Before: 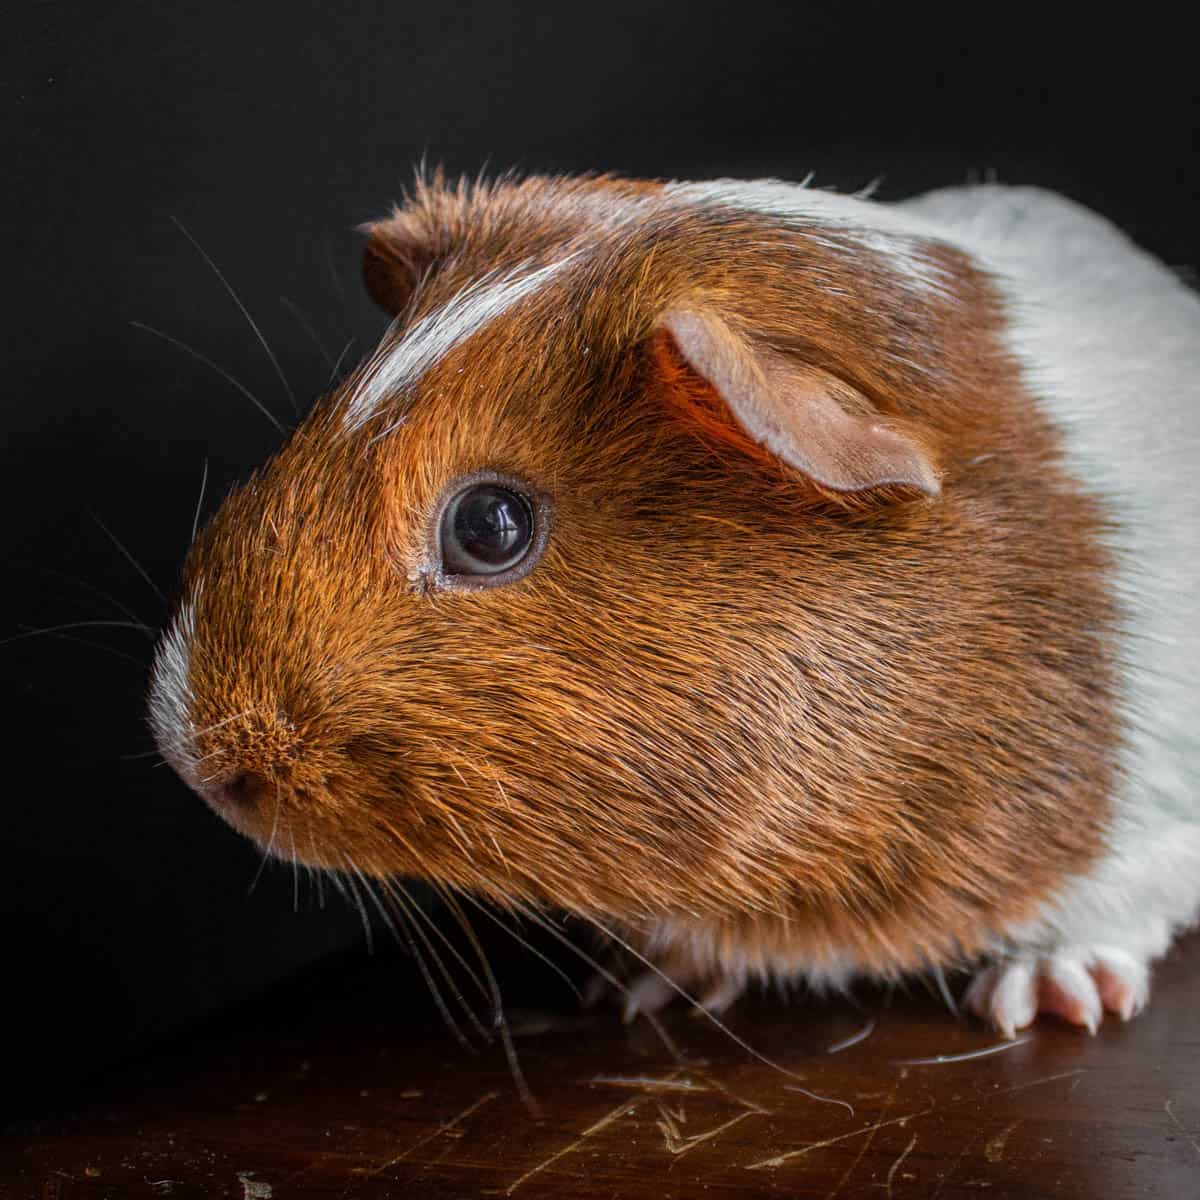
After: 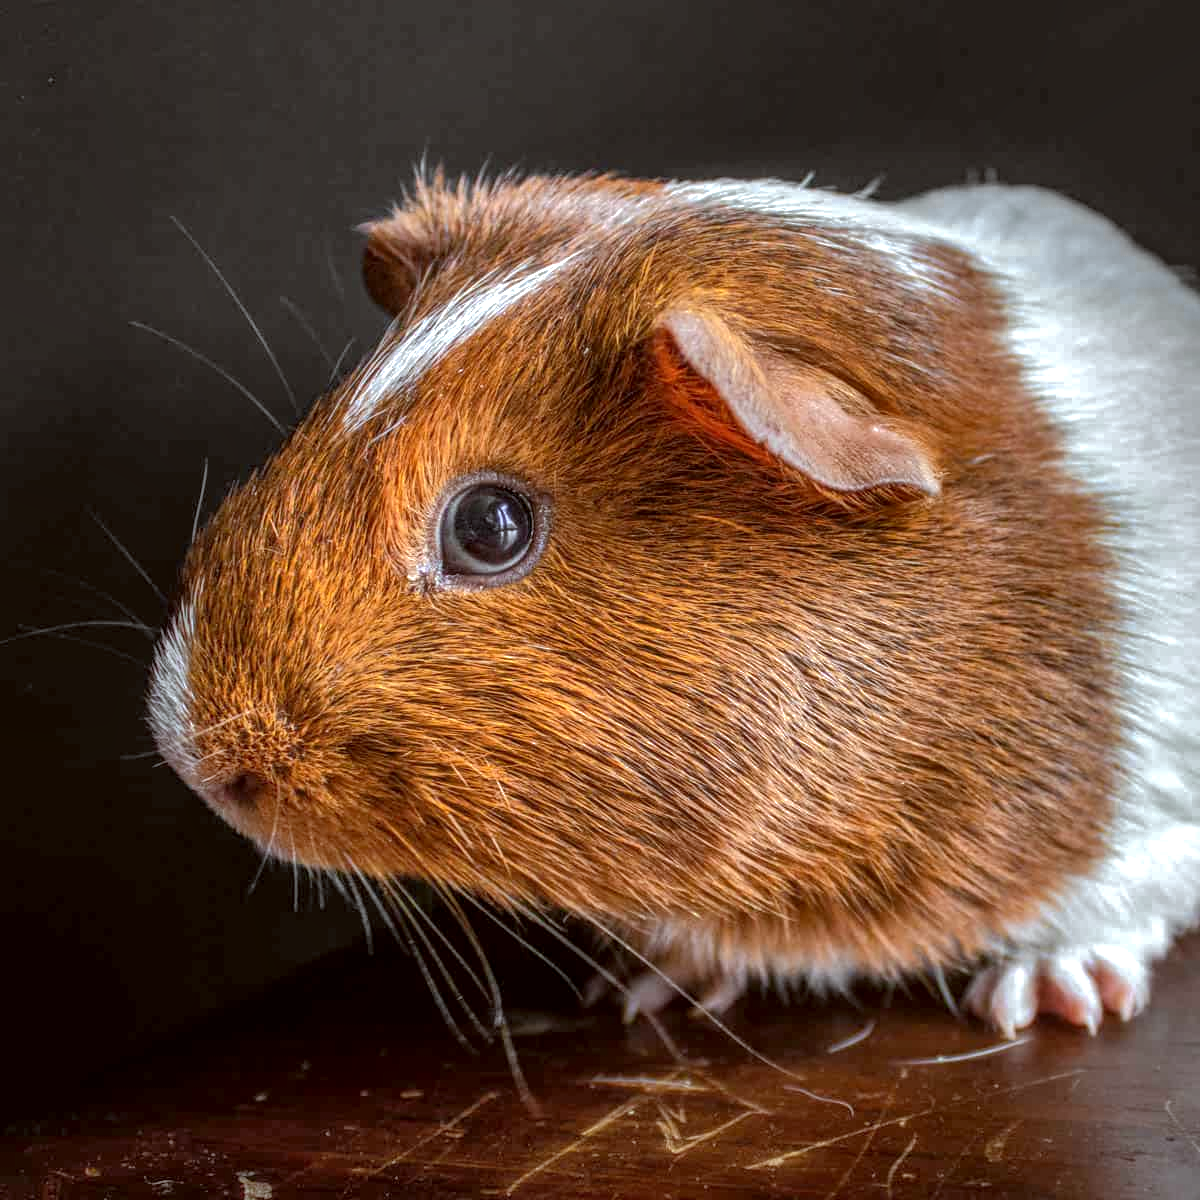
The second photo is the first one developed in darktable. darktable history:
color zones: curves: ch0 [(0, 0.485) (0.178, 0.476) (0.261, 0.623) (0.411, 0.403) (0.708, 0.603) (0.934, 0.412)]; ch1 [(0.003, 0.485) (0.149, 0.496) (0.229, 0.584) (0.326, 0.551) (0.484, 0.262) (0.757, 0.643)]
local contrast: detail 130%
exposure: exposure 0.556 EV, compensate highlight preservation false
shadows and highlights: shadows 40, highlights -60
color correction: highlights a* -3.28, highlights b* -6.24, shadows a* 3.1, shadows b* 5.19
